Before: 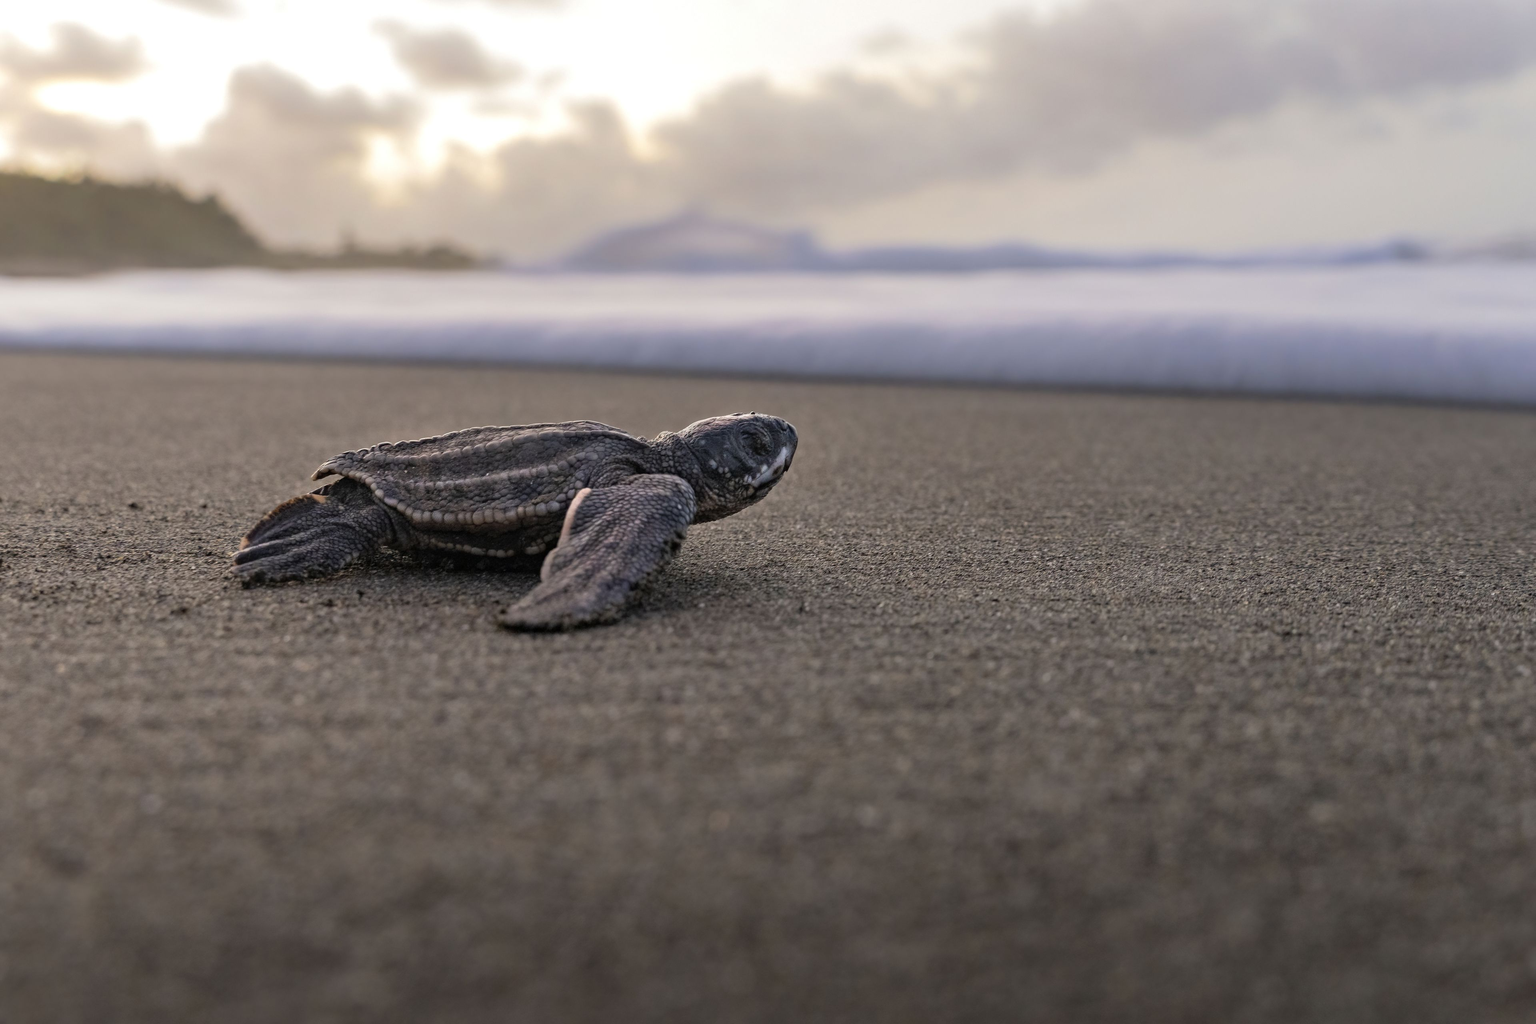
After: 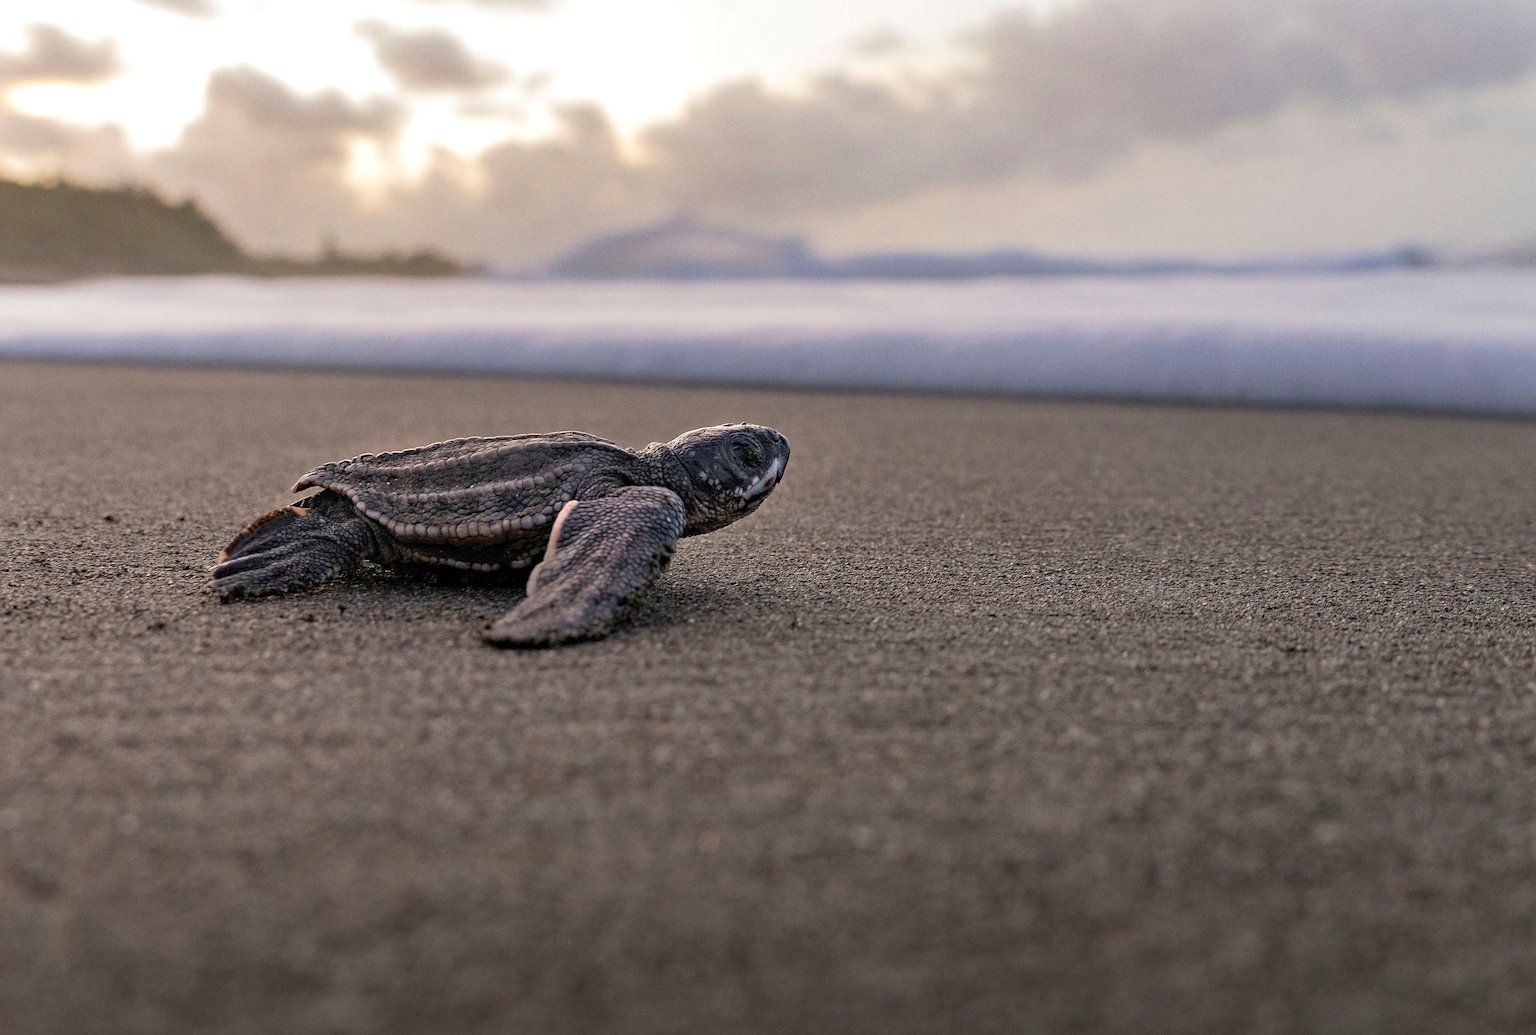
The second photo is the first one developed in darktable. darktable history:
crop and rotate: left 1.774%, right 0.633%, bottom 1.28%
sharpen: on, module defaults
grain: coarseness 0.09 ISO
shadows and highlights: radius 125.46, shadows 30.51, highlights -30.51, low approximation 0.01, soften with gaussian
